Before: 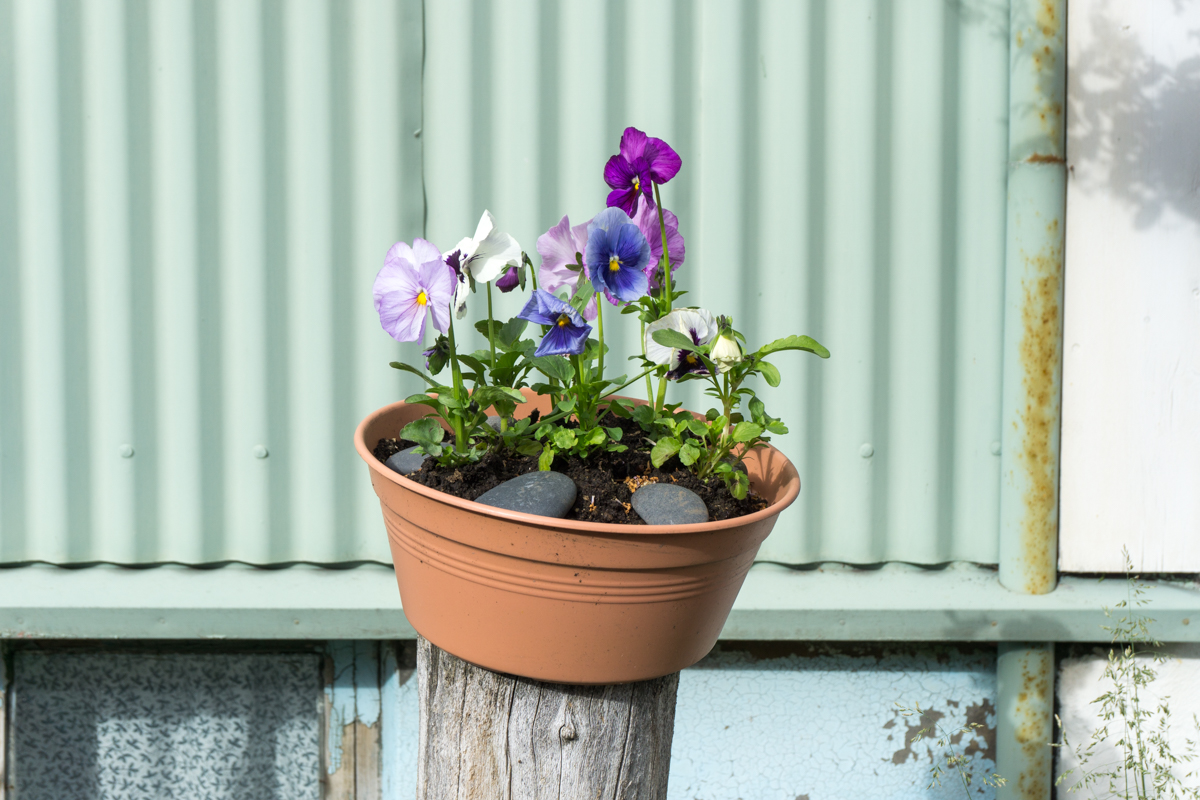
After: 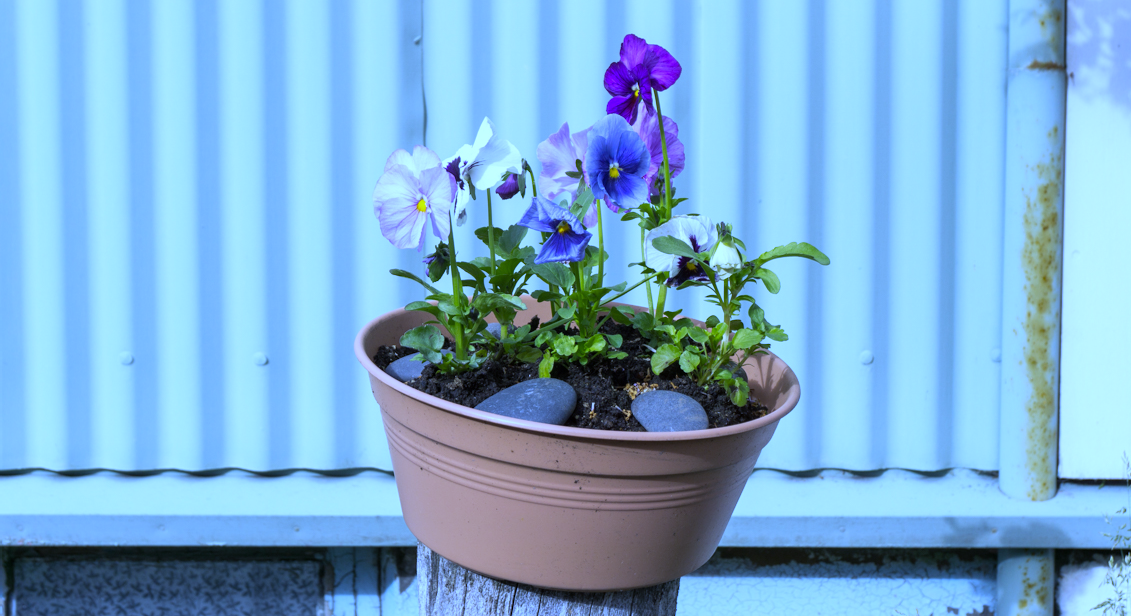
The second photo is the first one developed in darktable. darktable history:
levels: levels [0, 0.498, 1]
white balance: red 0.766, blue 1.537
crop and rotate: angle 0.03°, top 11.643%, right 5.651%, bottom 11.189%
